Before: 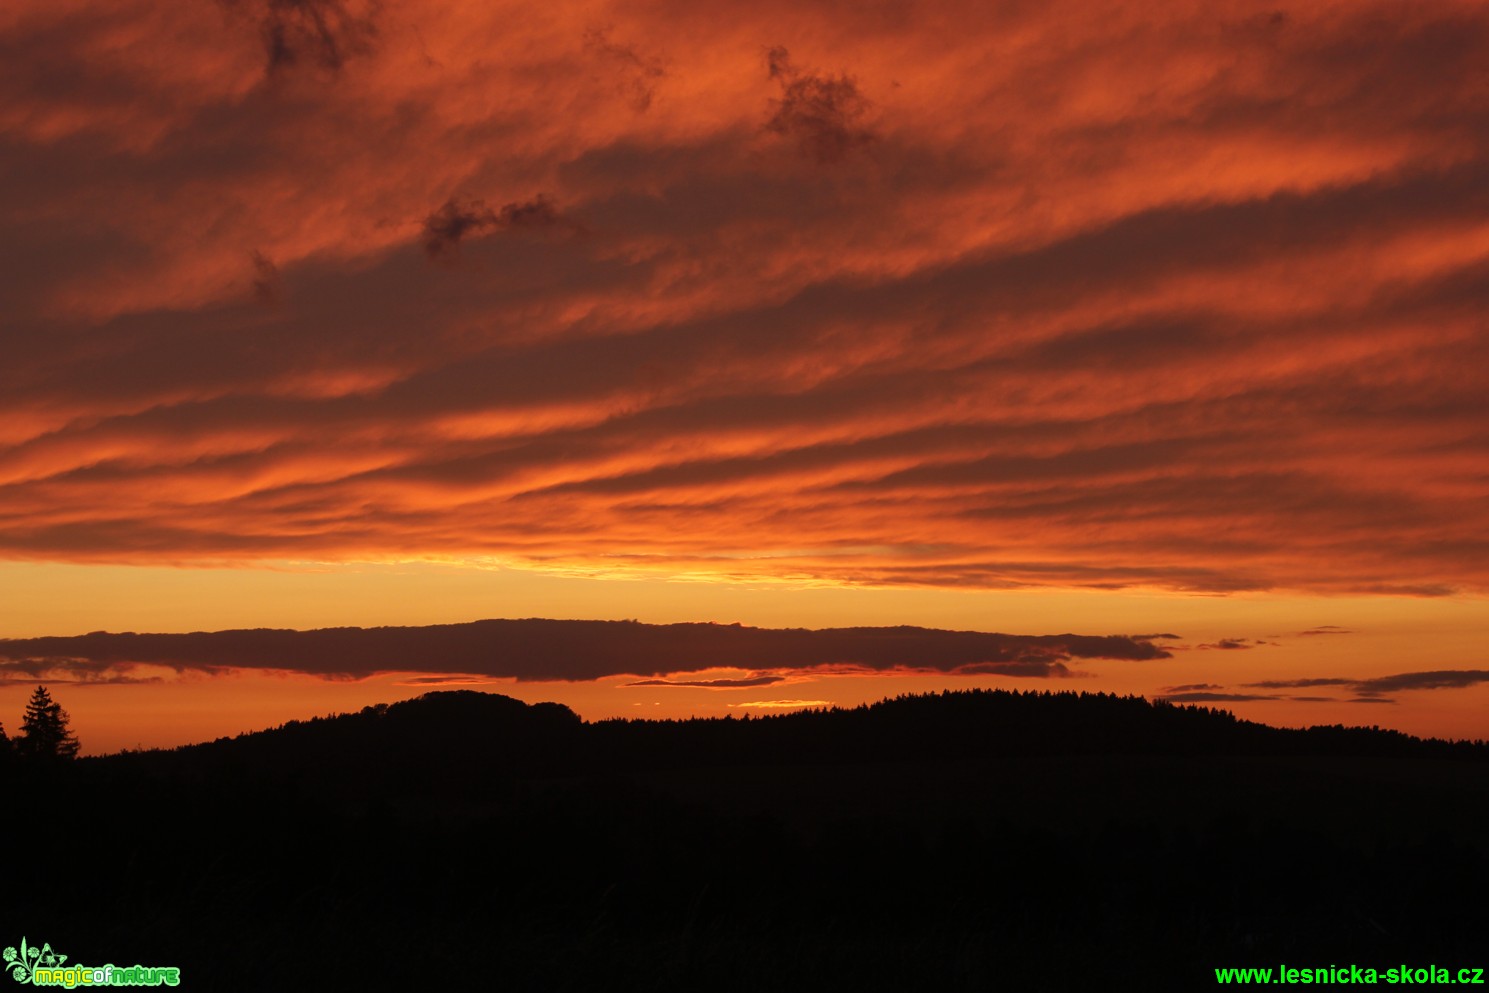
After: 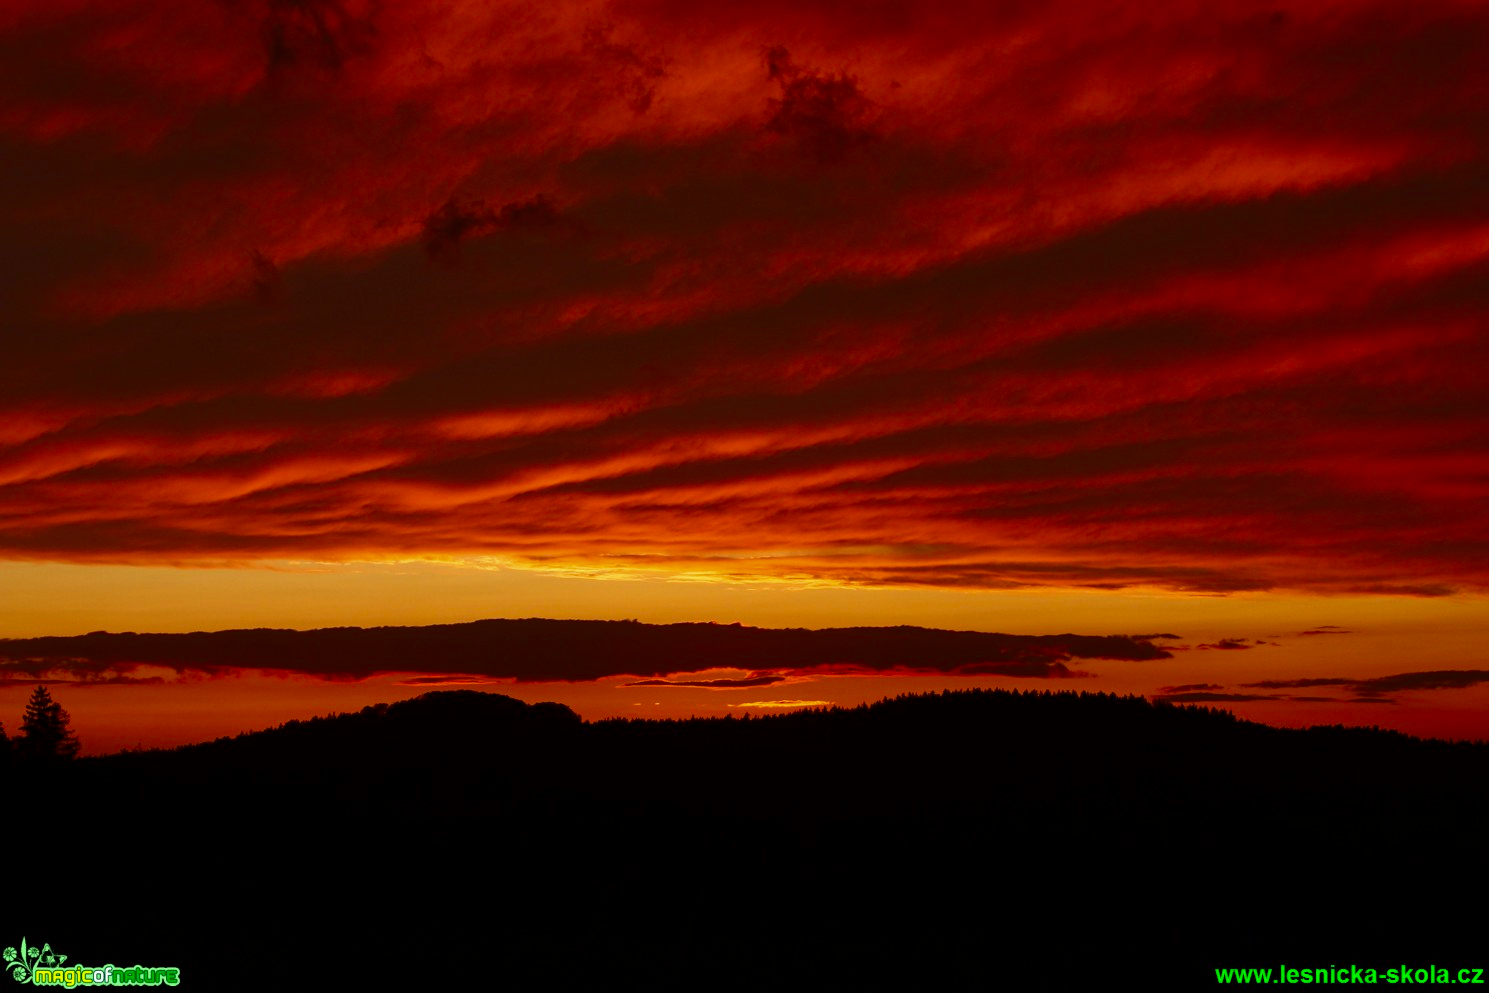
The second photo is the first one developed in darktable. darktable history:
tone curve: color space Lab, independent channels, preserve colors none
contrast brightness saturation: contrast 0.104, brightness -0.265, saturation 0.144
